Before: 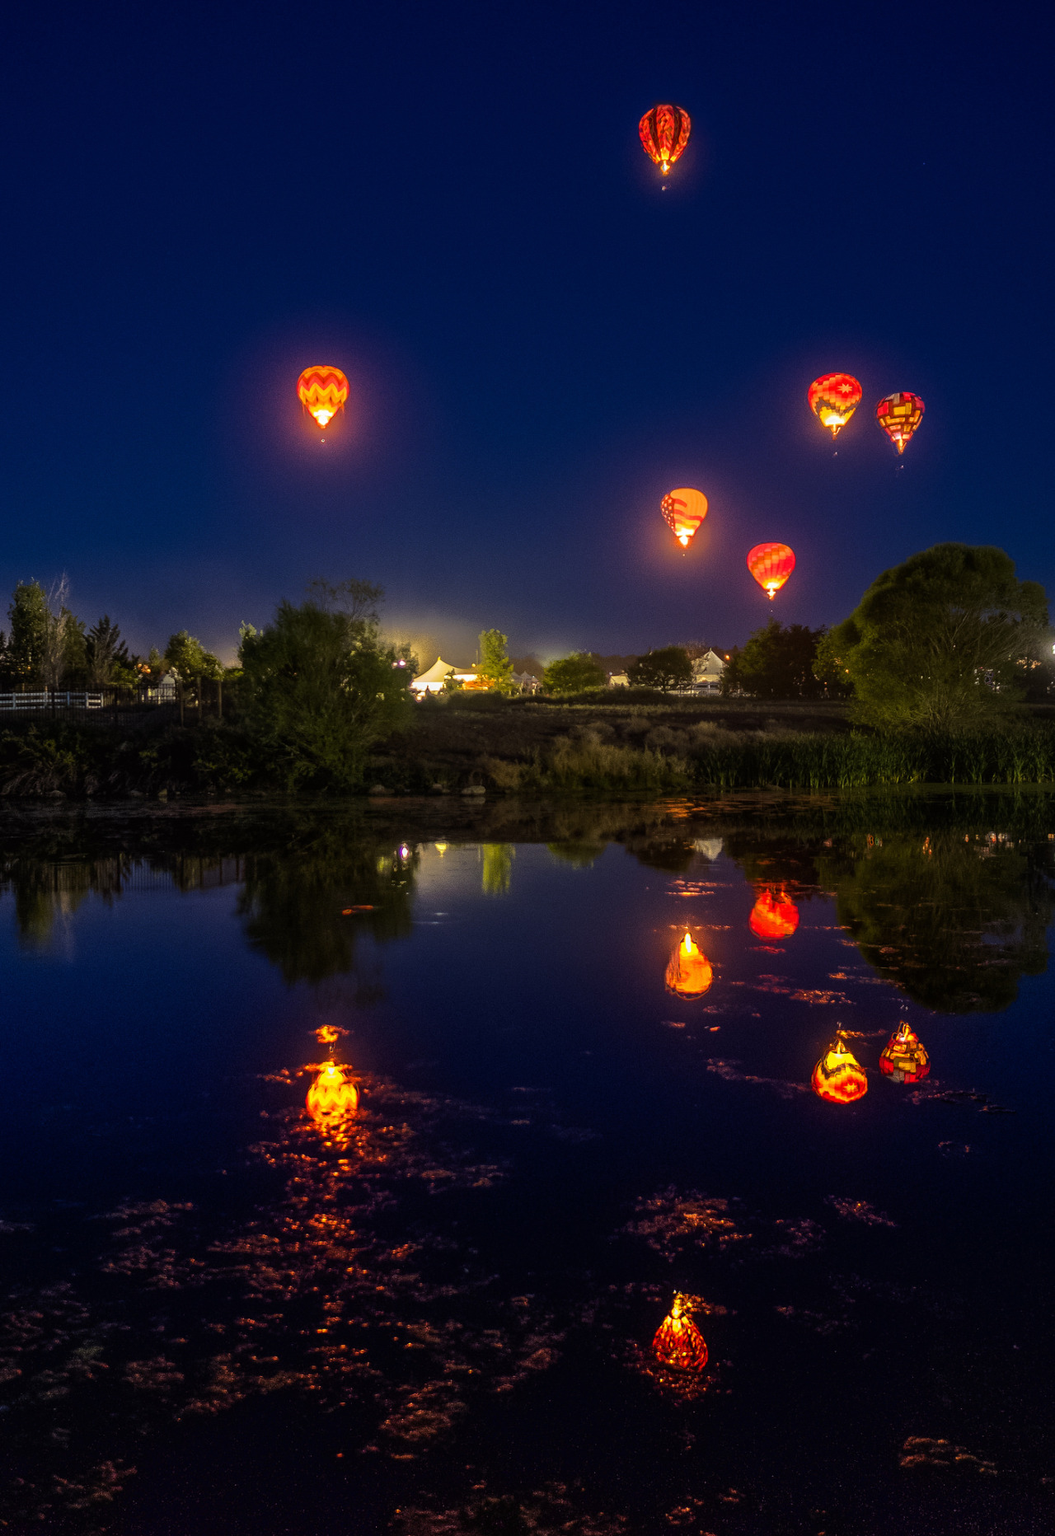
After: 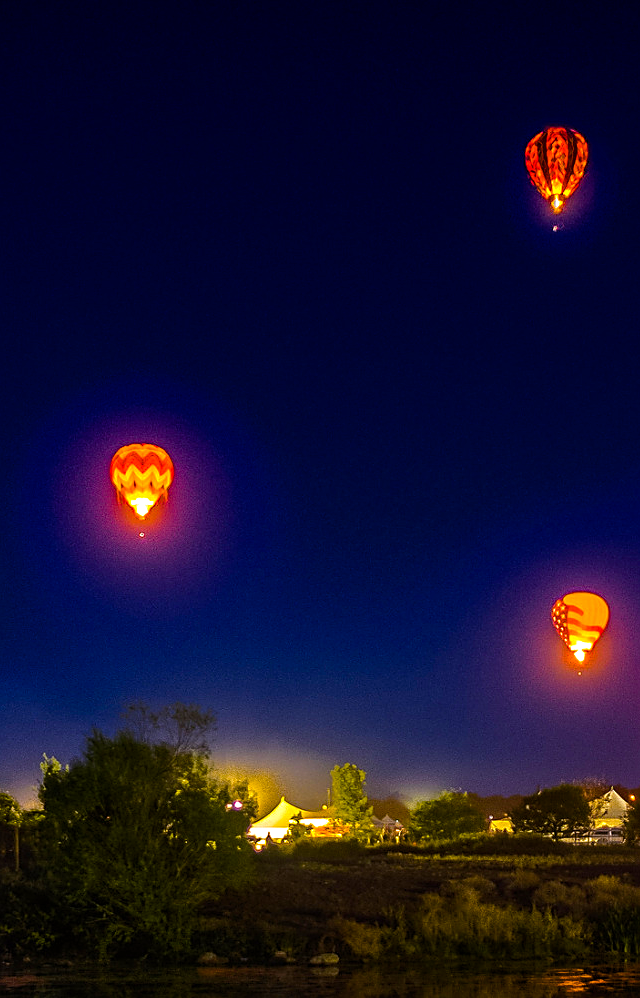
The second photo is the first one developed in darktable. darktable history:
crop: left 19.556%, right 30.401%, bottom 46.458%
sharpen: on, module defaults
color balance rgb: linear chroma grading › global chroma 9%, perceptual saturation grading › global saturation 36%, perceptual saturation grading › shadows 35%, perceptual brilliance grading › global brilliance 15%, perceptual brilliance grading › shadows -35%, global vibrance 15%
shadows and highlights: shadows 19.13, highlights -83.41, soften with gaussian
white balance: red 1.009, blue 1.027
base curve: curves: ch0 [(0, 0) (0.235, 0.266) (0.503, 0.496) (0.786, 0.72) (1, 1)]
